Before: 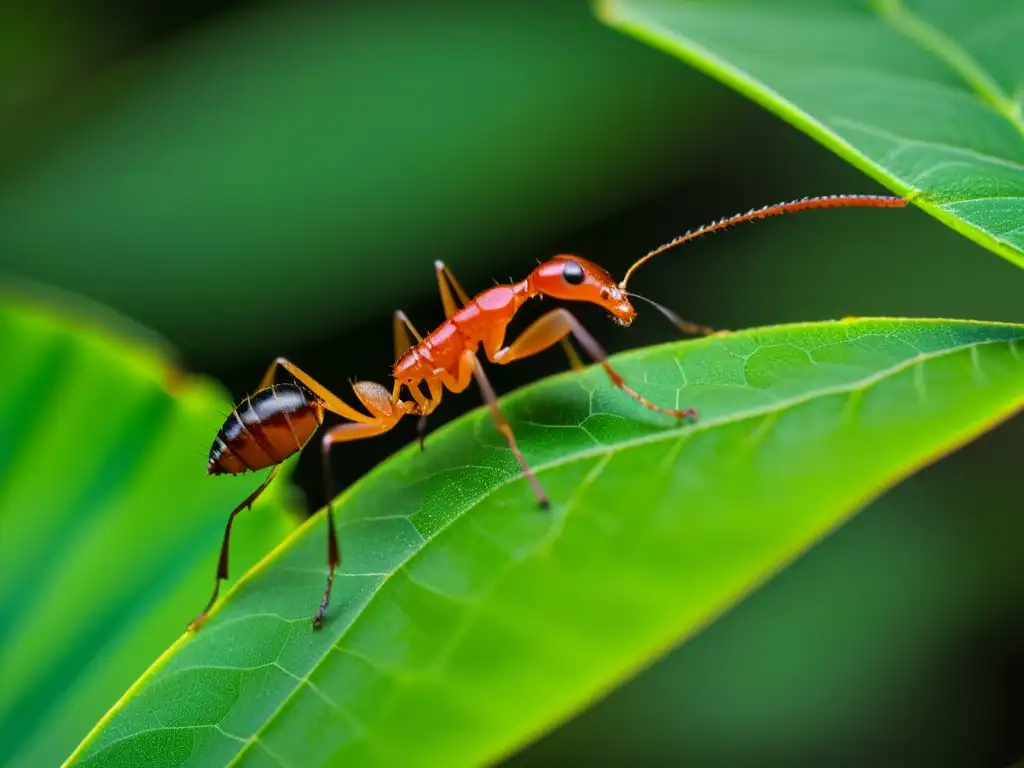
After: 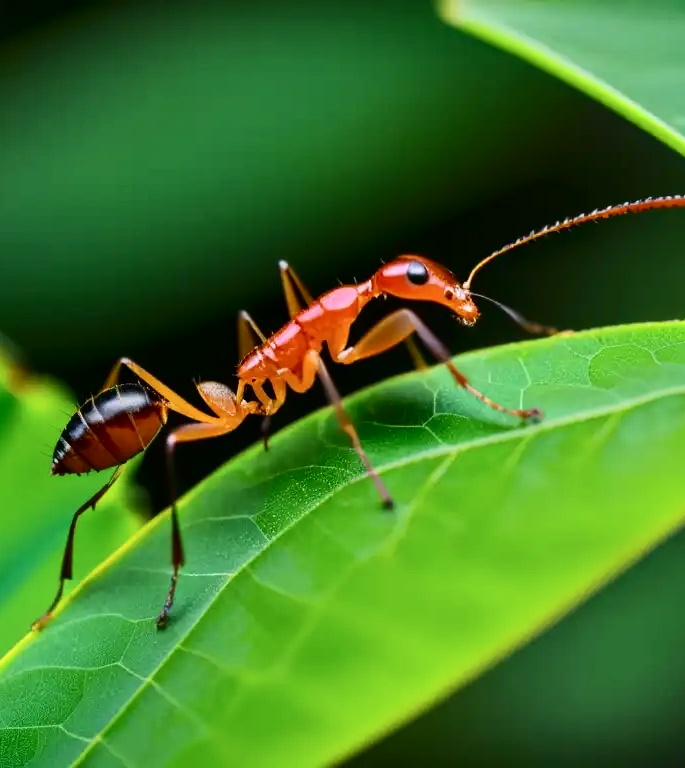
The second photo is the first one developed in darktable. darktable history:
crop and rotate: left 15.283%, right 17.819%
contrast brightness saturation: contrast 0.219
